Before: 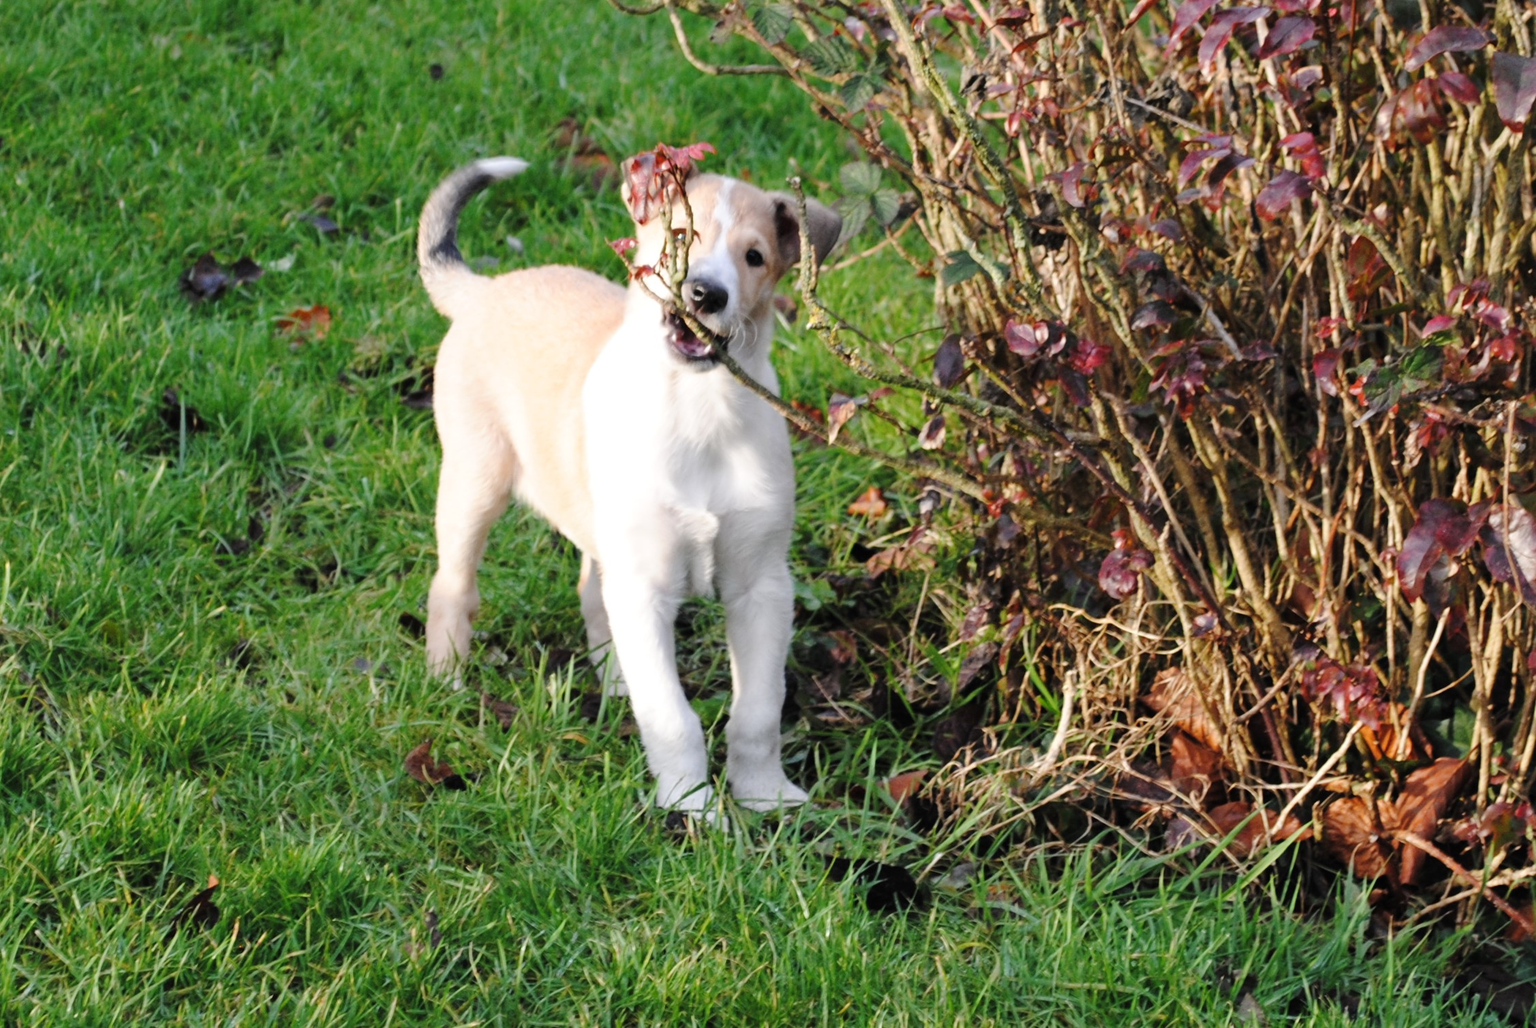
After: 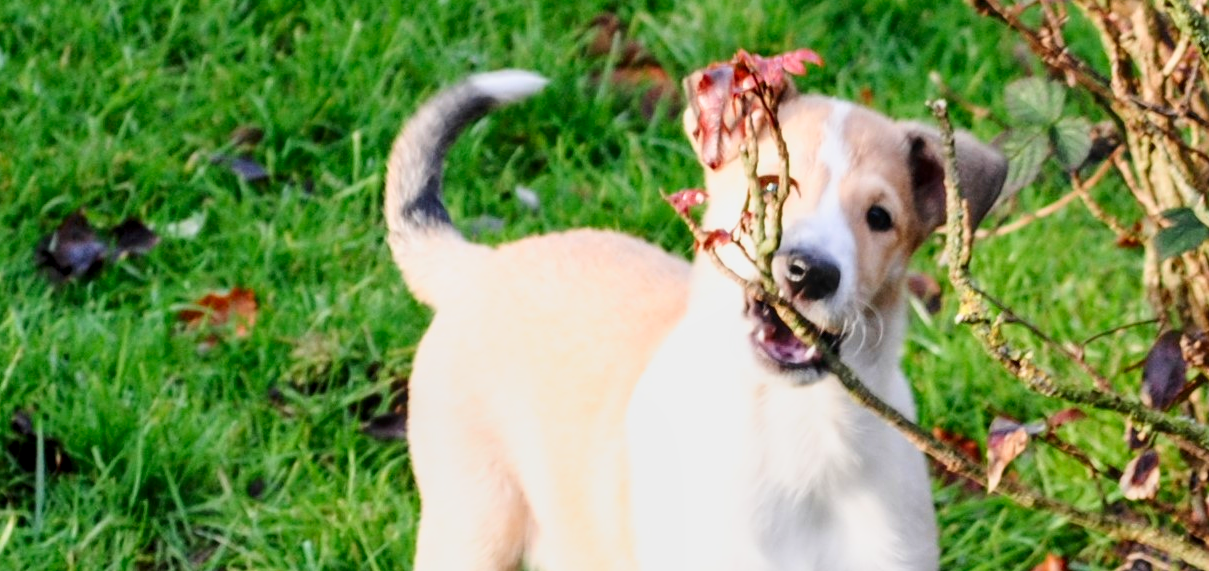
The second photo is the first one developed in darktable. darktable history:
local contrast: on, module defaults
exposure: black level correction 0.001, exposure -0.125 EV, compensate exposure bias true, compensate highlight preservation false
sigmoid: contrast 1.22, skew 0.65
tone curve: curves: ch0 [(0, 0) (0.091, 0.077) (0.517, 0.574) (0.745, 0.82) (0.844, 0.908) (0.909, 0.942) (1, 0.973)]; ch1 [(0, 0) (0.437, 0.404) (0.5, 0.5) (0.534, 0.554) (0.58, 0.603) (0.616, 0.649) (1, 1)]; ch2 [(0, 0) (0.442, 0.415) (0.5, 0.5) (0.535, 0.557) (0.585, 0.62) (1, 1)], color space Lab, independent channels, preserve colors none
crop: left 10.121%, top 10.631%, right 36.218%, bottom 51.526%
